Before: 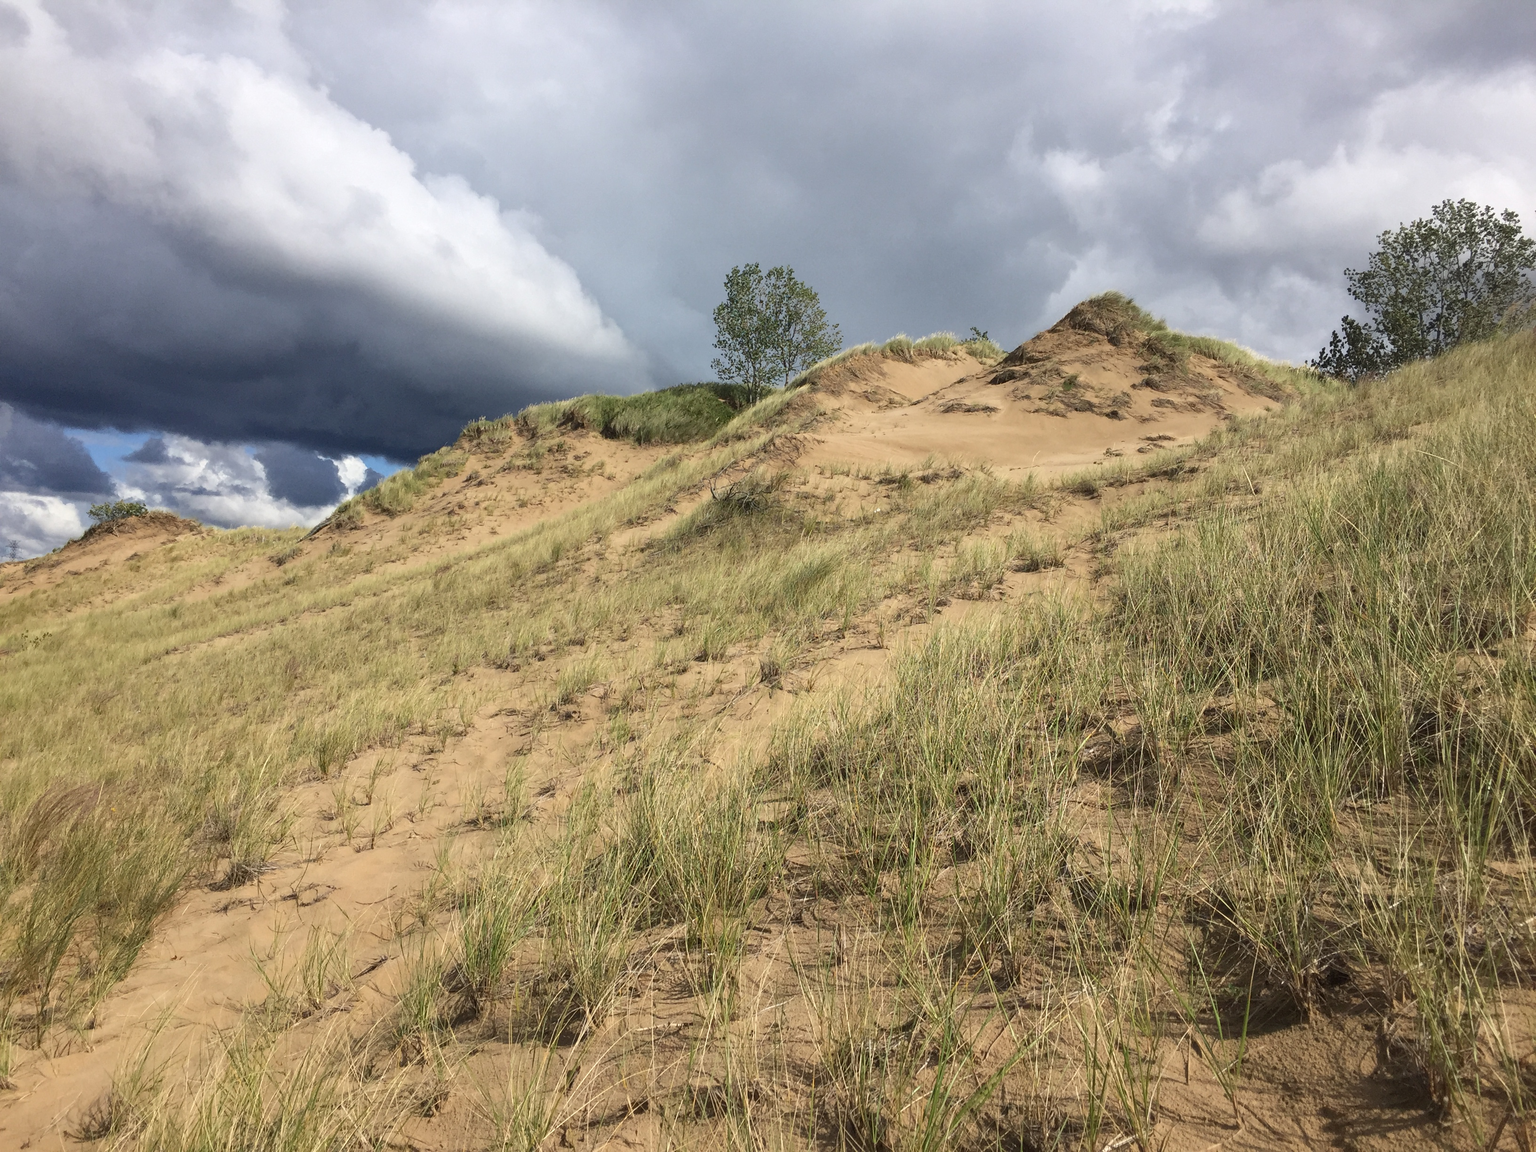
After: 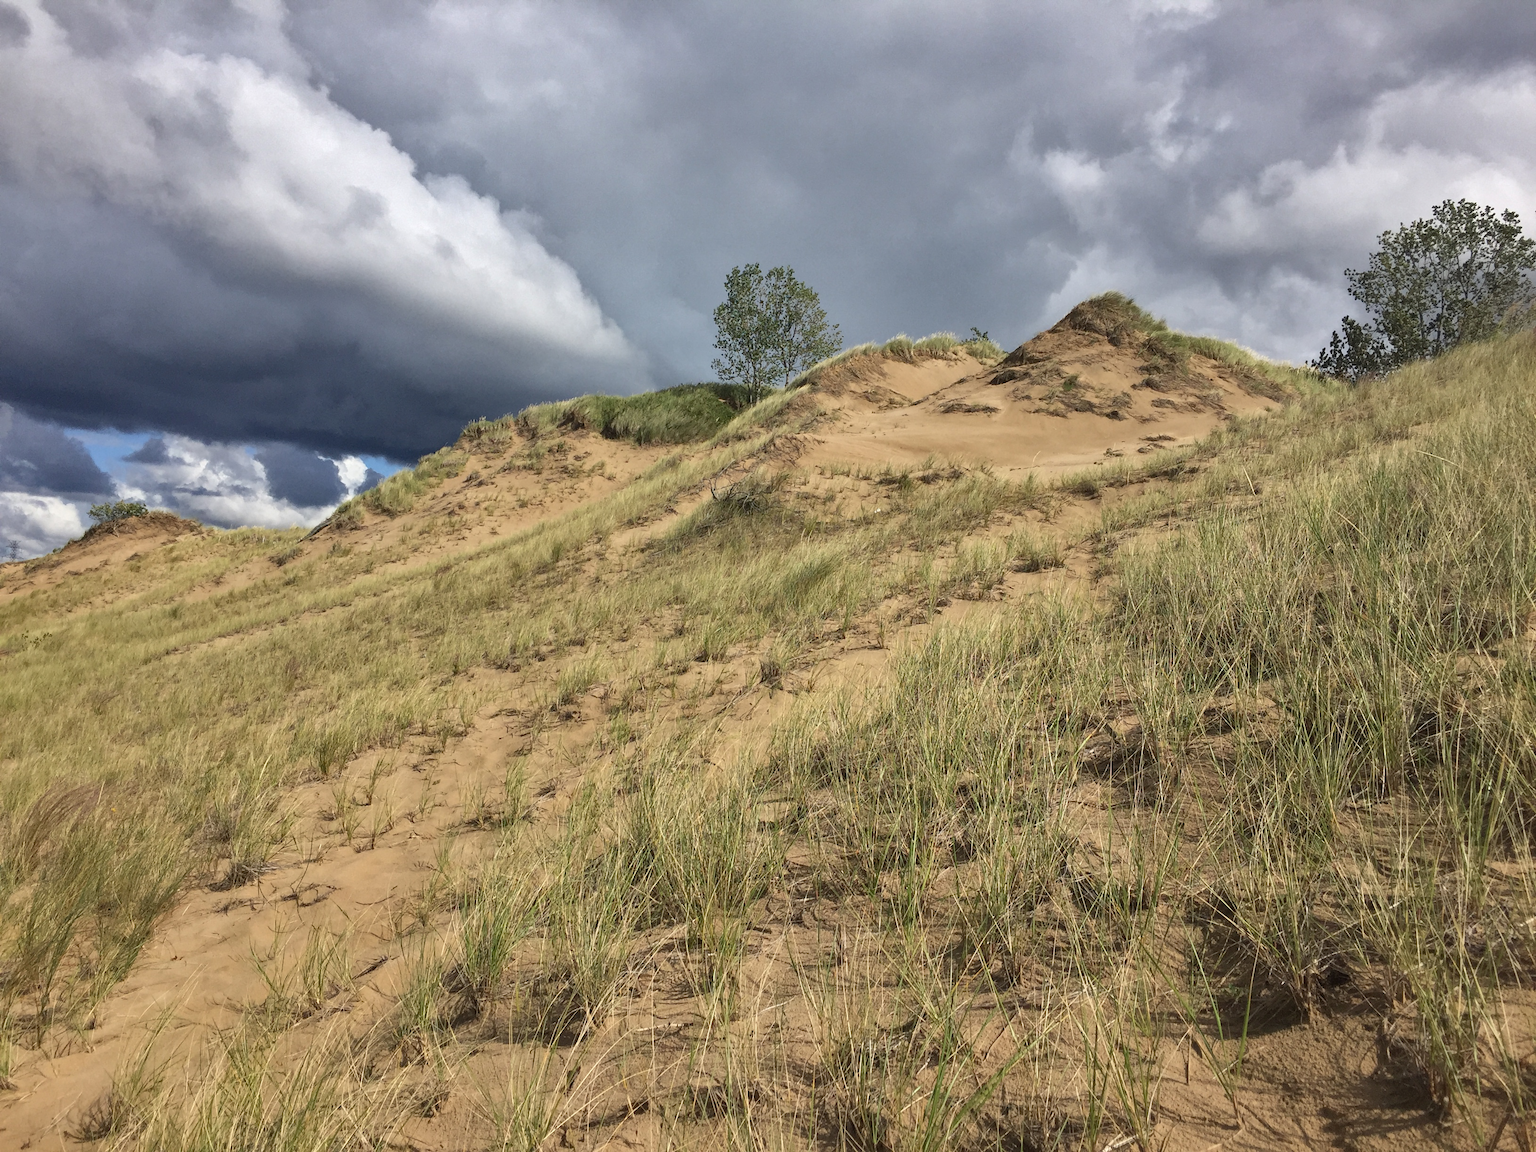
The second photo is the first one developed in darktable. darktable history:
shadows and highlights: shadows 30.64, highlights -62.83, soften with gaussian
